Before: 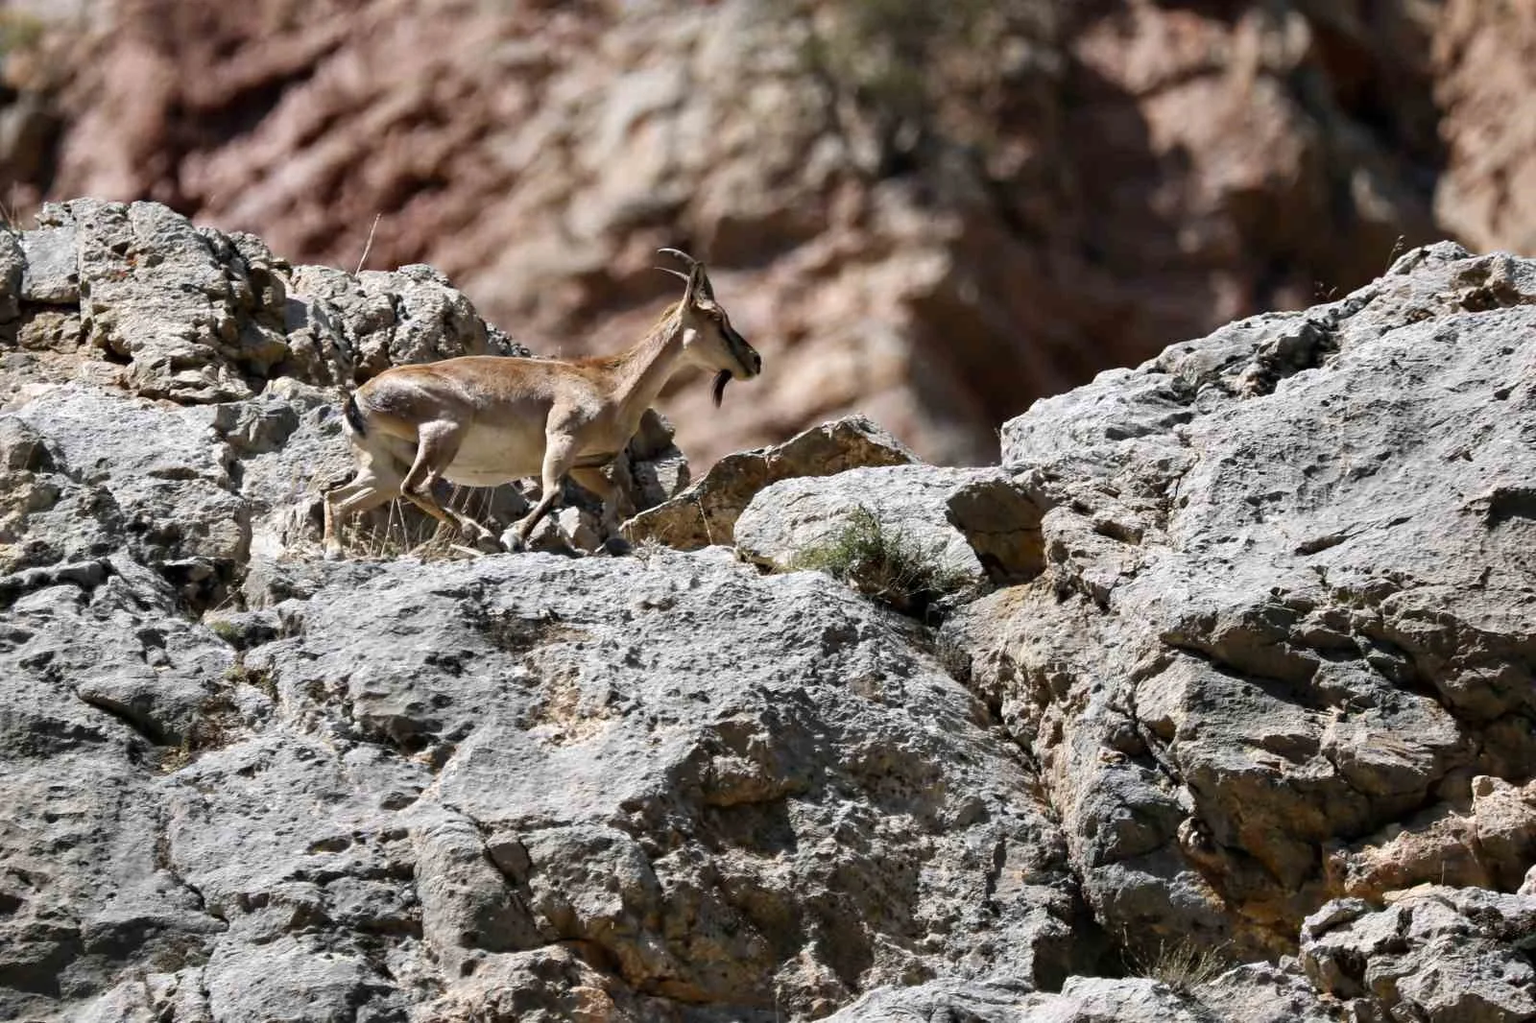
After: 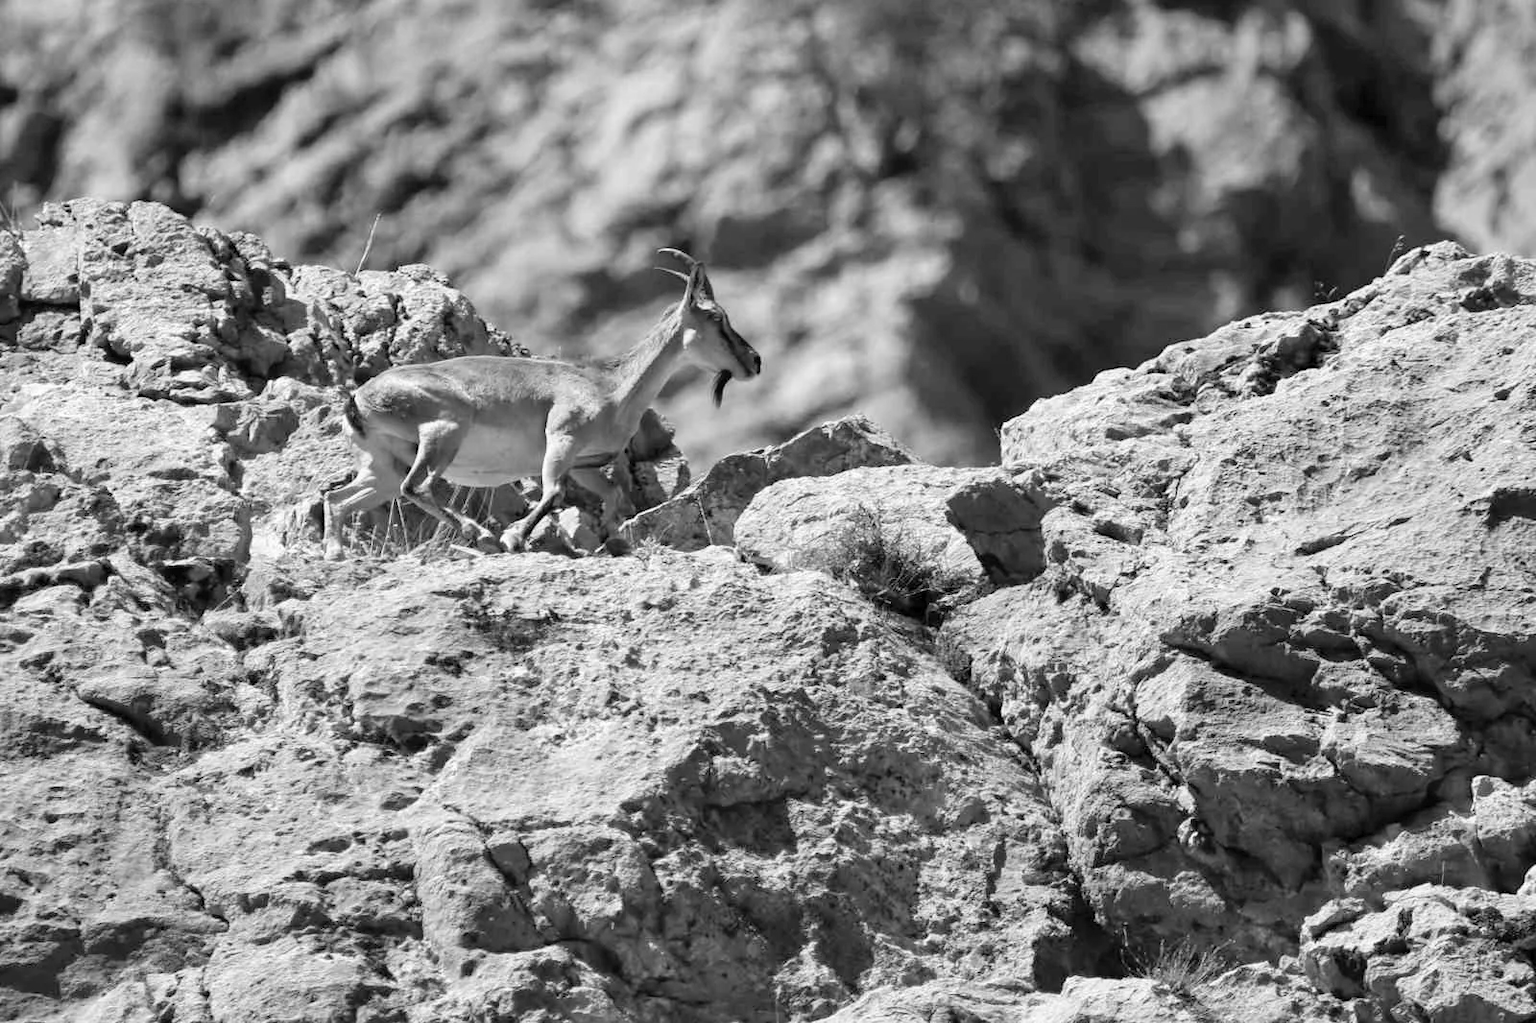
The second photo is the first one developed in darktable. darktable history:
monochrome: size 3.1
contrast brightness saturation: brightness 0.15
